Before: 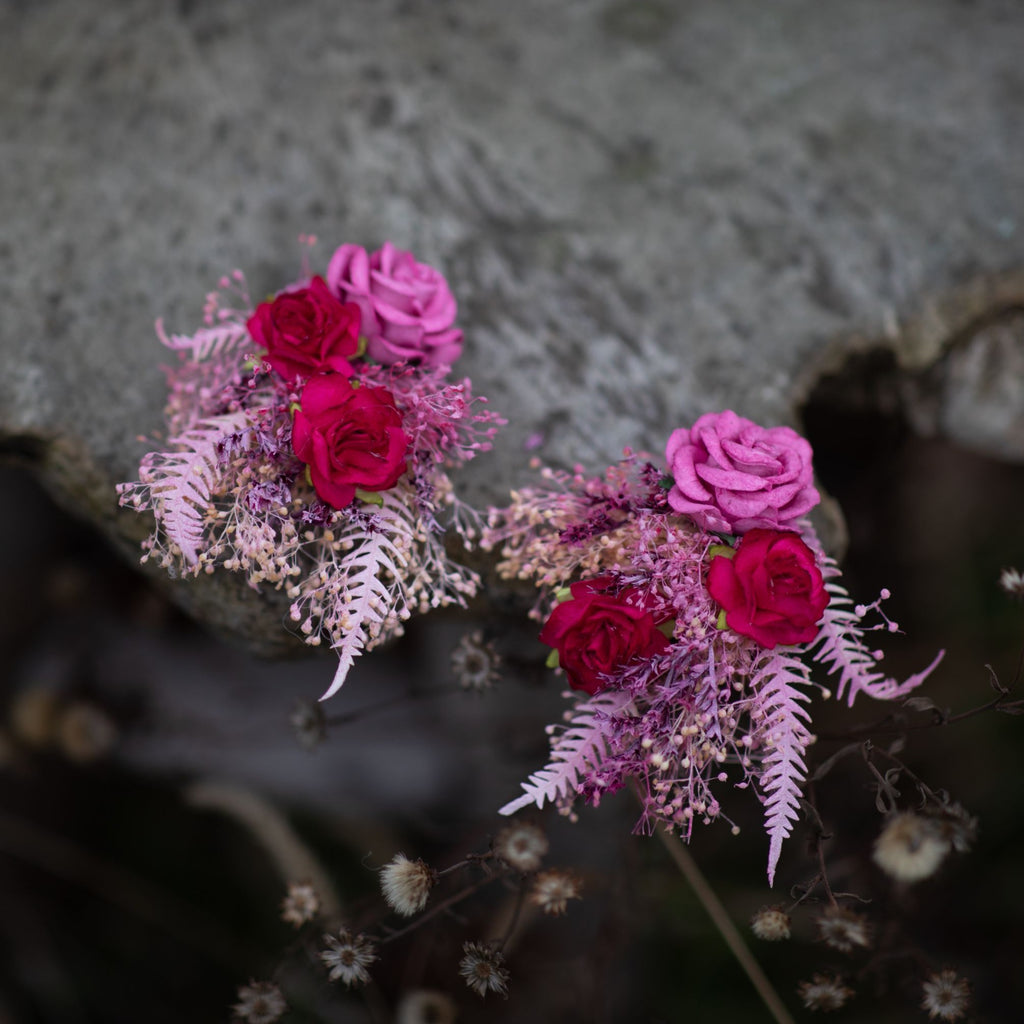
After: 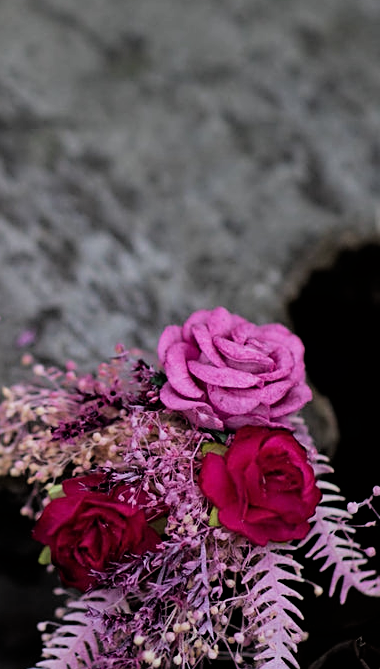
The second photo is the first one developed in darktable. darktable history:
filmic rgb: black relative exposure -5.13 EV, white relative exposure 3.5 EV, hardness 3.16, contrast 1.186, highlights saturation mix -30.87%
sharpen: on, module defaults
crop and rotate: left 49.684%, top 10.105%, right 13.175%, bottom 24.482%
